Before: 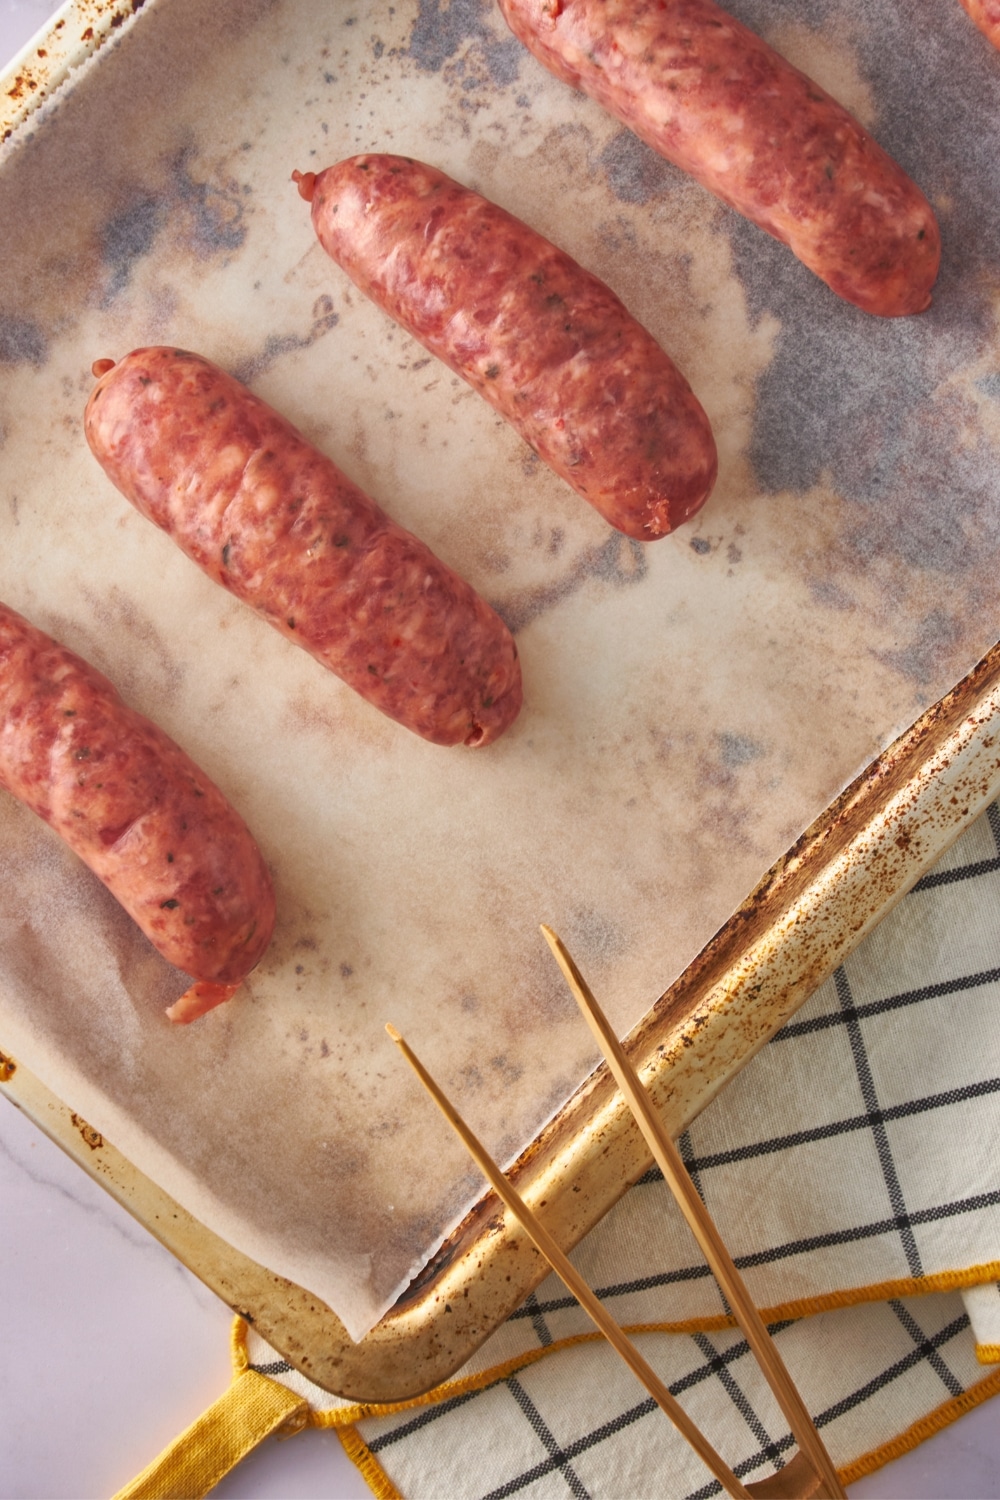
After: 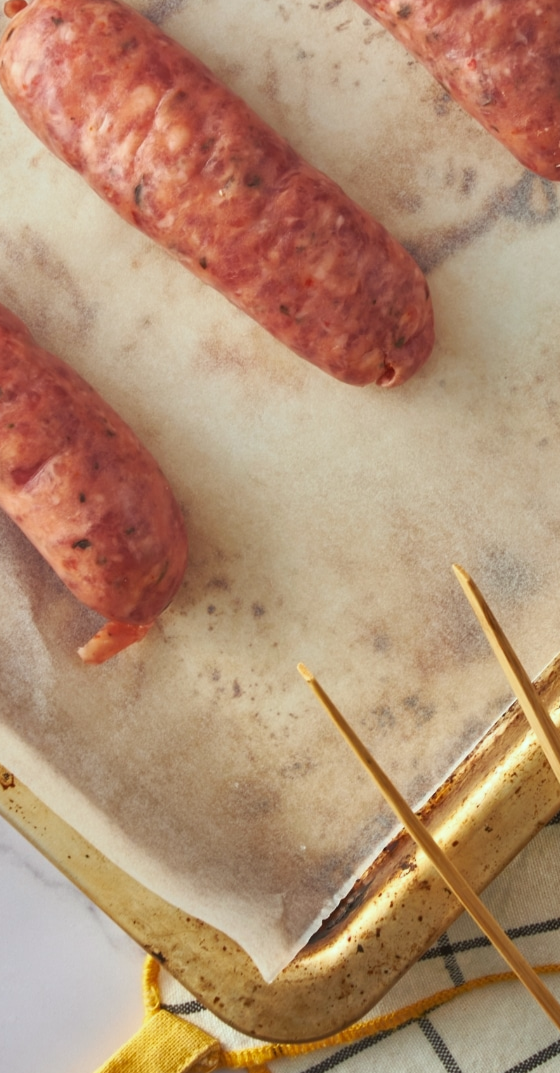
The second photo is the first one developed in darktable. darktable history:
crop: left 8.808%, top 24.049%, right 35.114%, bottom 4.382%
color correction: highlights a* -6.71, highlights b* 0.492
